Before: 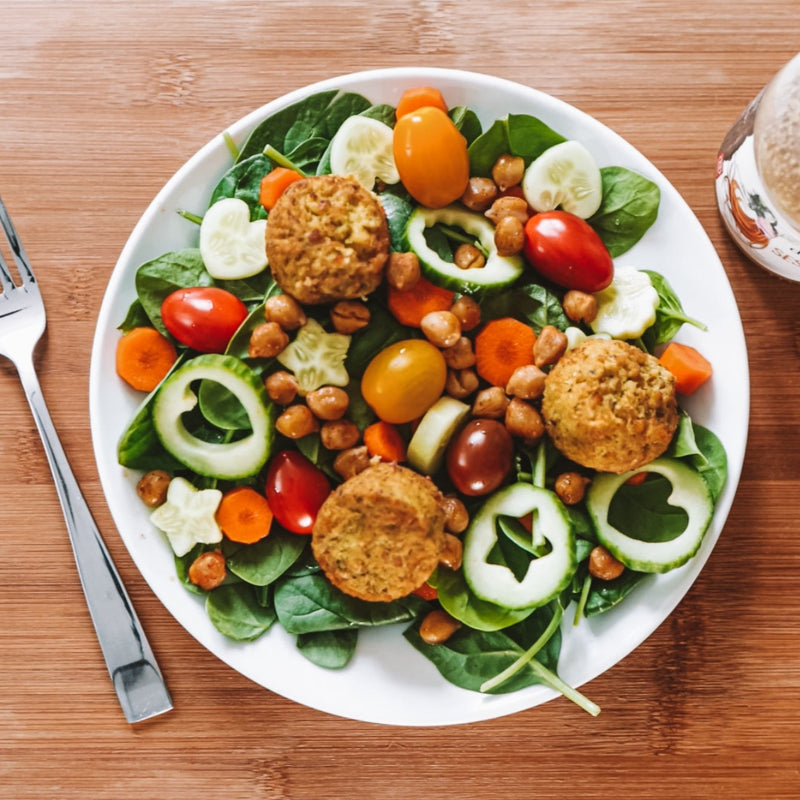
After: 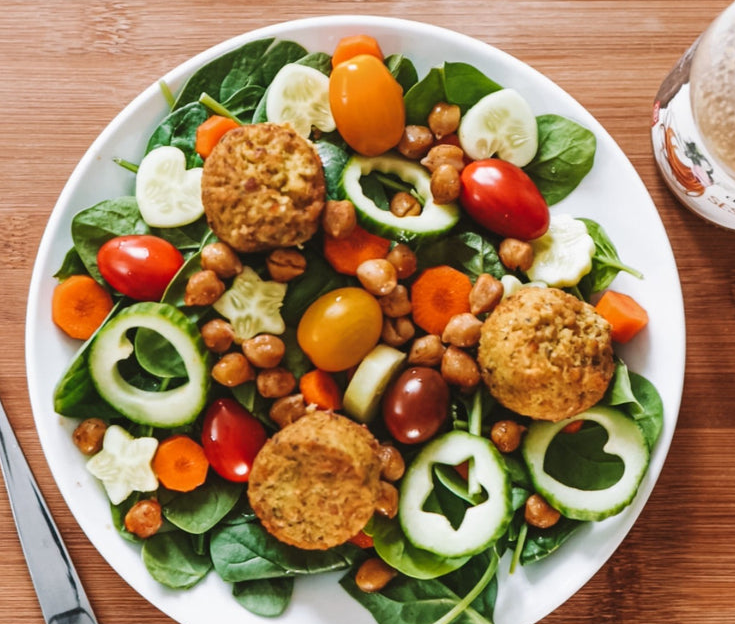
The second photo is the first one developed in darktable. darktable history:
crop: left 8.119%, top 6.581%, bottom 15.321%
